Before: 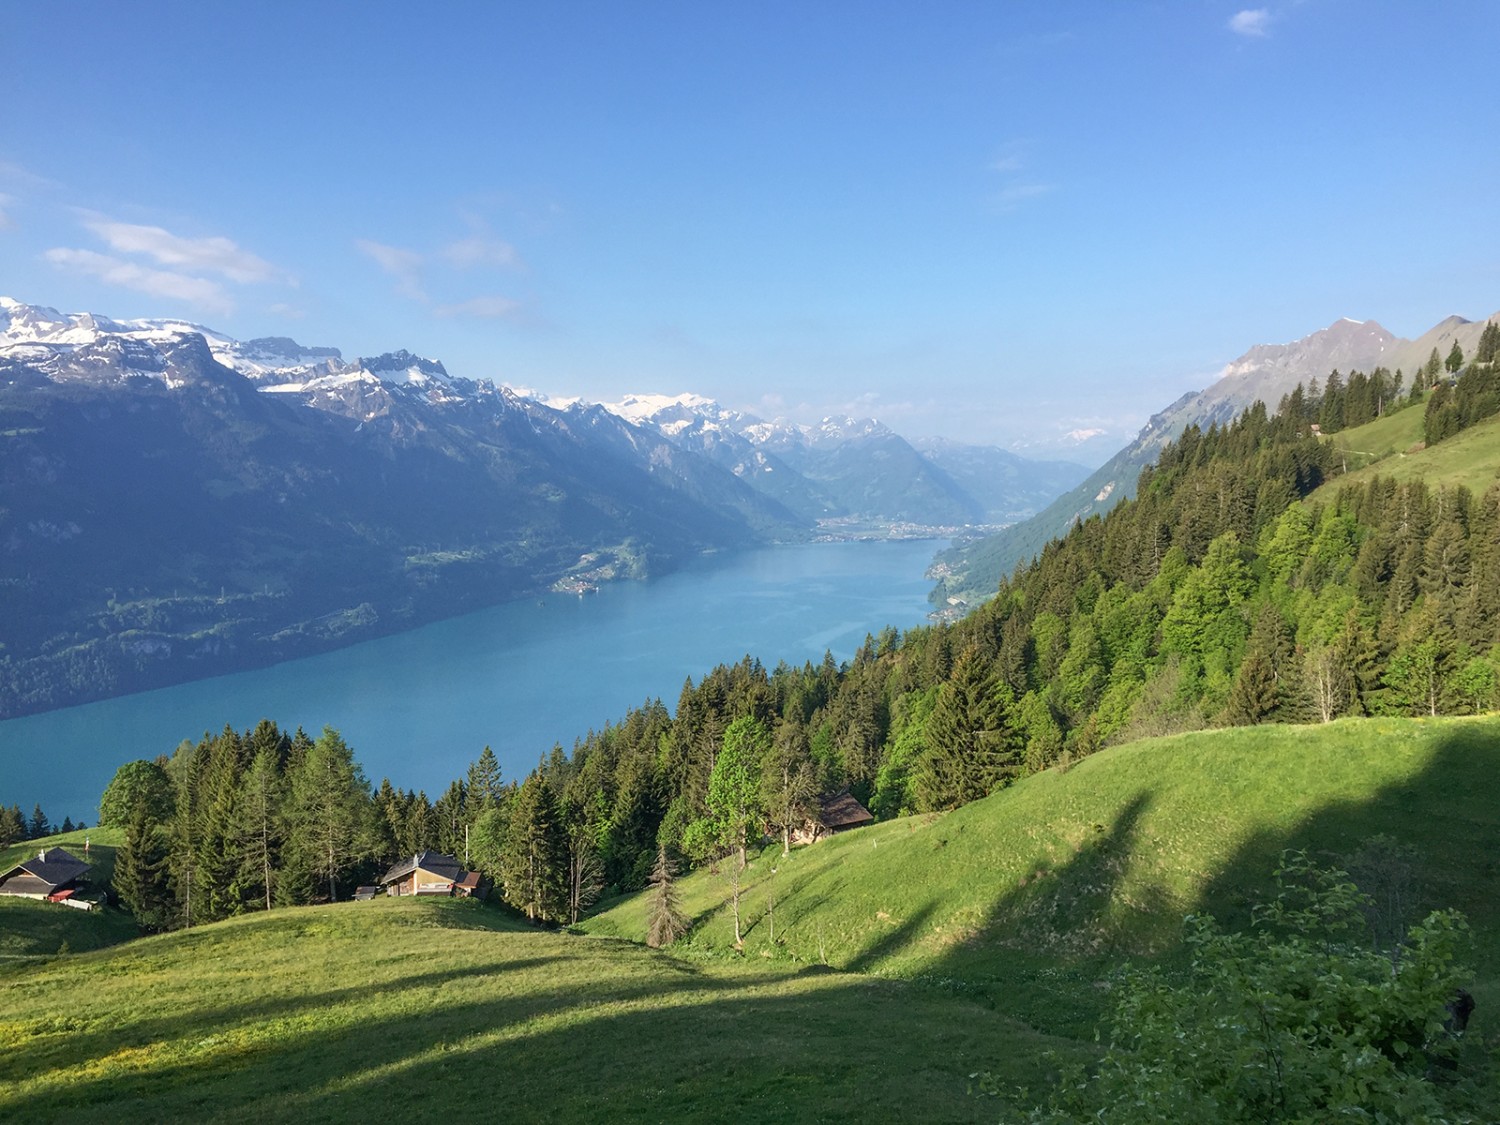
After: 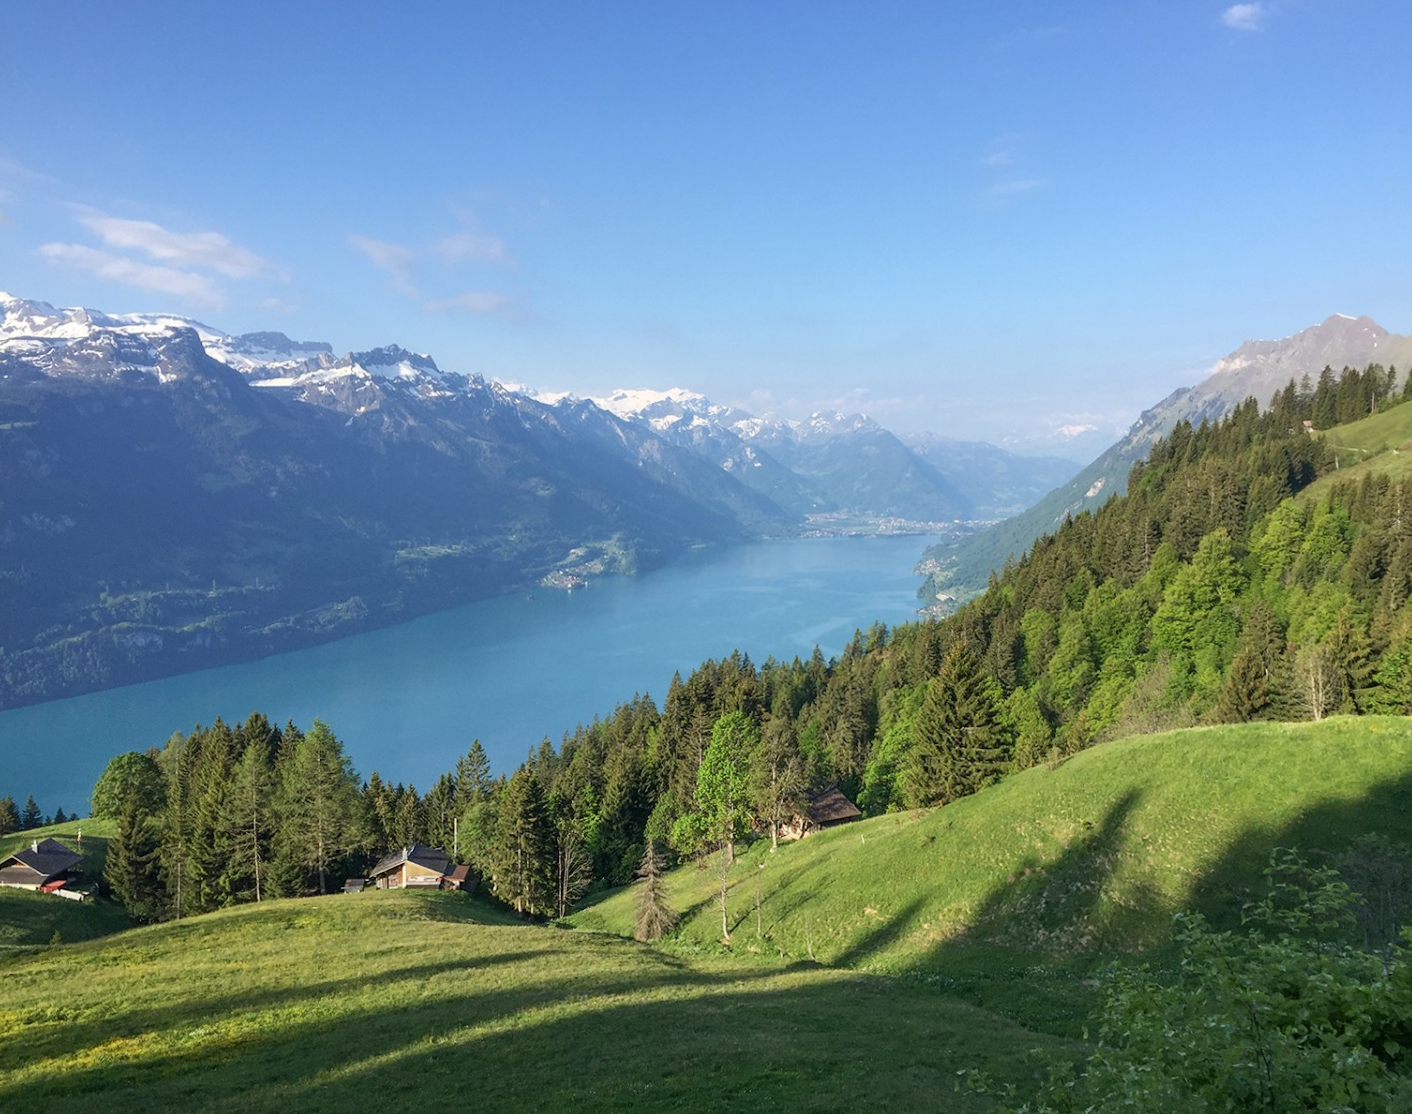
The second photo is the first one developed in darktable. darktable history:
rotate and perspective: rotation 0.192°, lens shift (horizontal) -0.015, crop left 0.005, crop right 0.996, crop top 0.006, crop bottom 0.99
white balance: emerald 1
crop and rotate: right 5.167%
